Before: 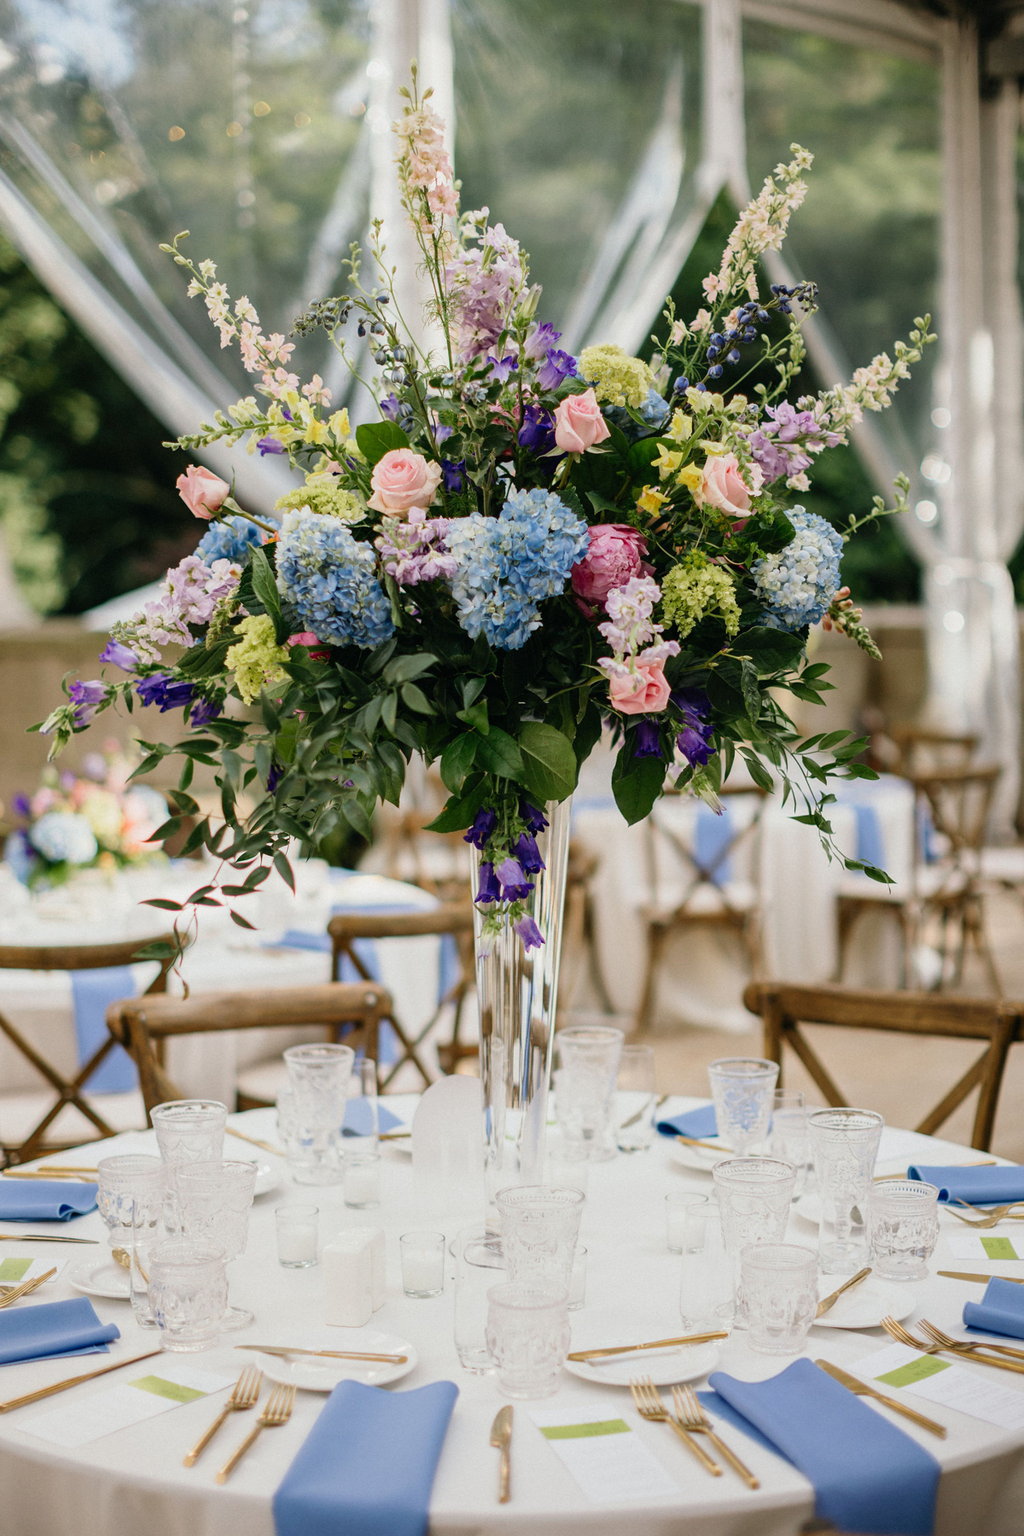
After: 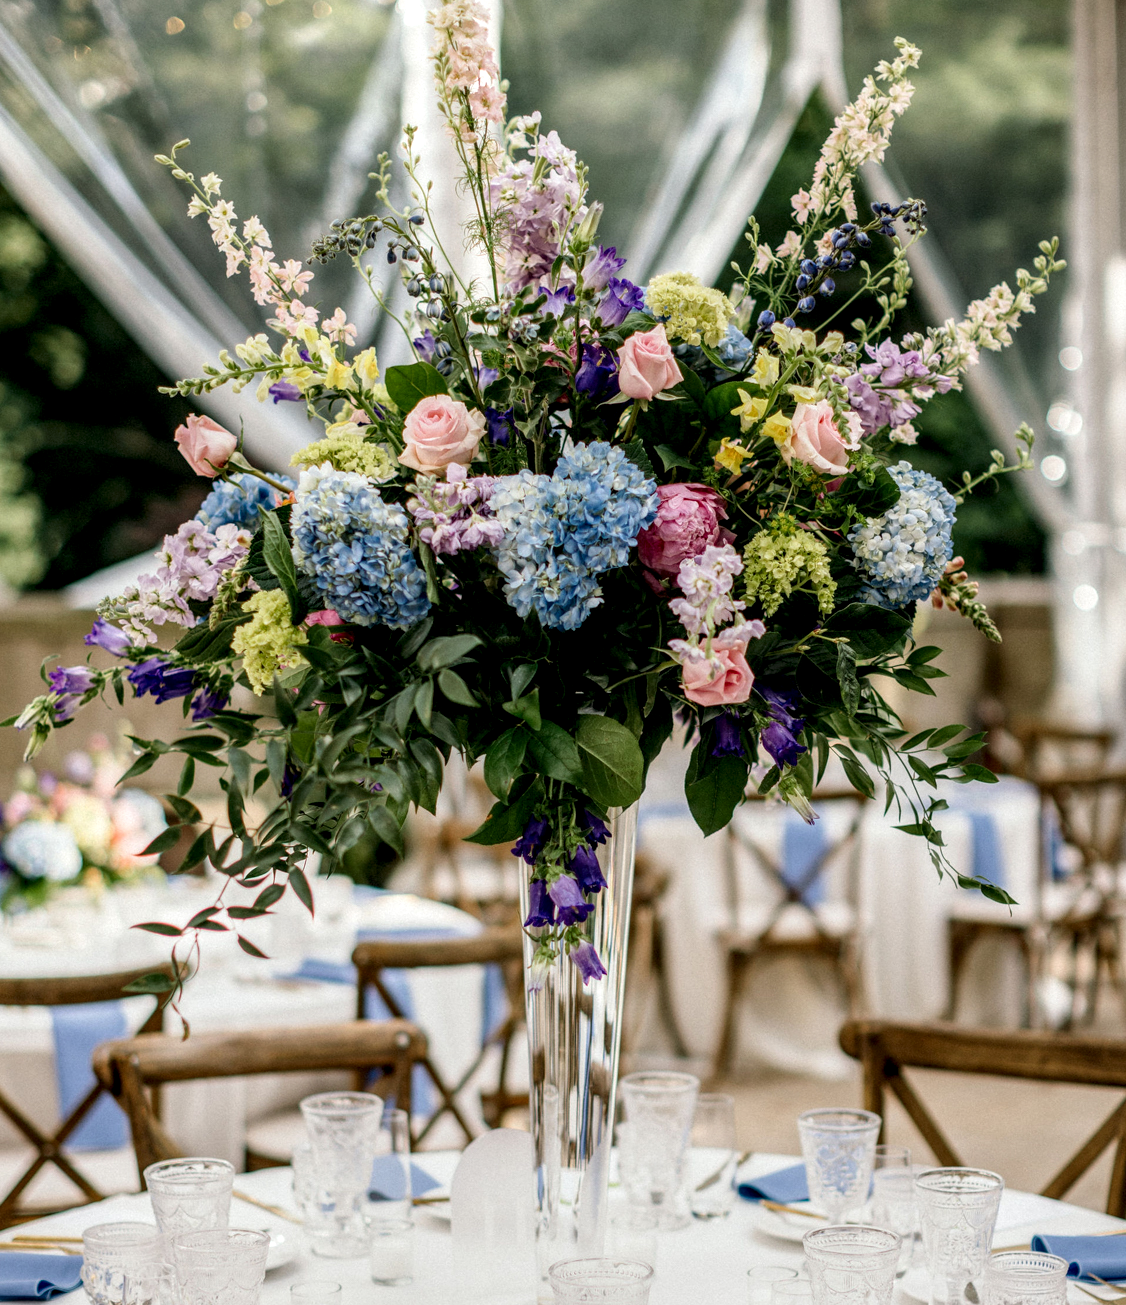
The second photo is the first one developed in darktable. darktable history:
local contrast: detail 154%
crop: left 2.737%, top 7.287%, right 3.421%, bottom 20.179%
